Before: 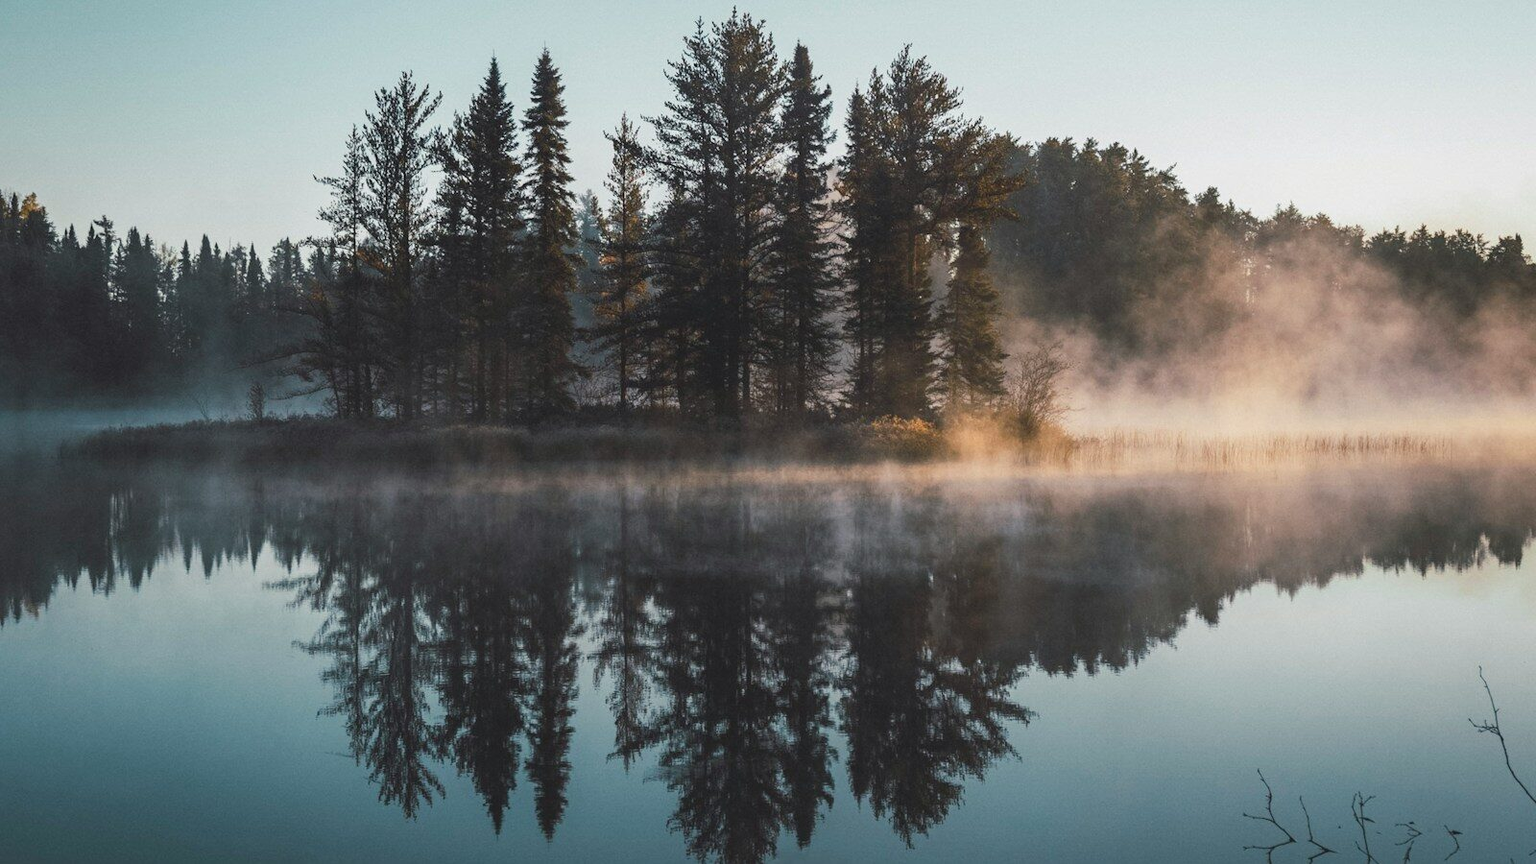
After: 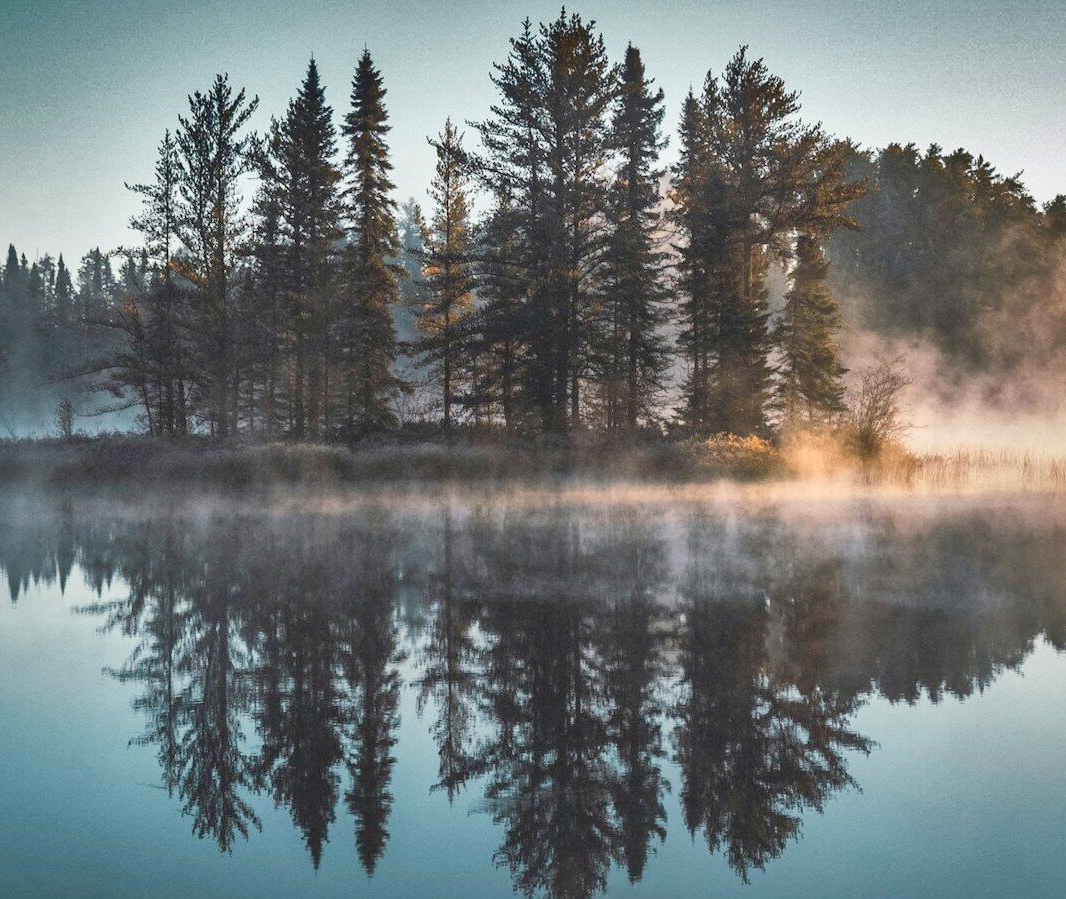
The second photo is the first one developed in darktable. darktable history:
crop and rotate: left 12.648%, right 20.685%
levels: levels [0, 0.43, 0.984]
shadows and highlights: shadows 19.13, highlights -83.41, soften with gaussian
local contrast: mode bilateral grid, contrast 20, coarseness 50, detail 150%, midtone range 0.2
